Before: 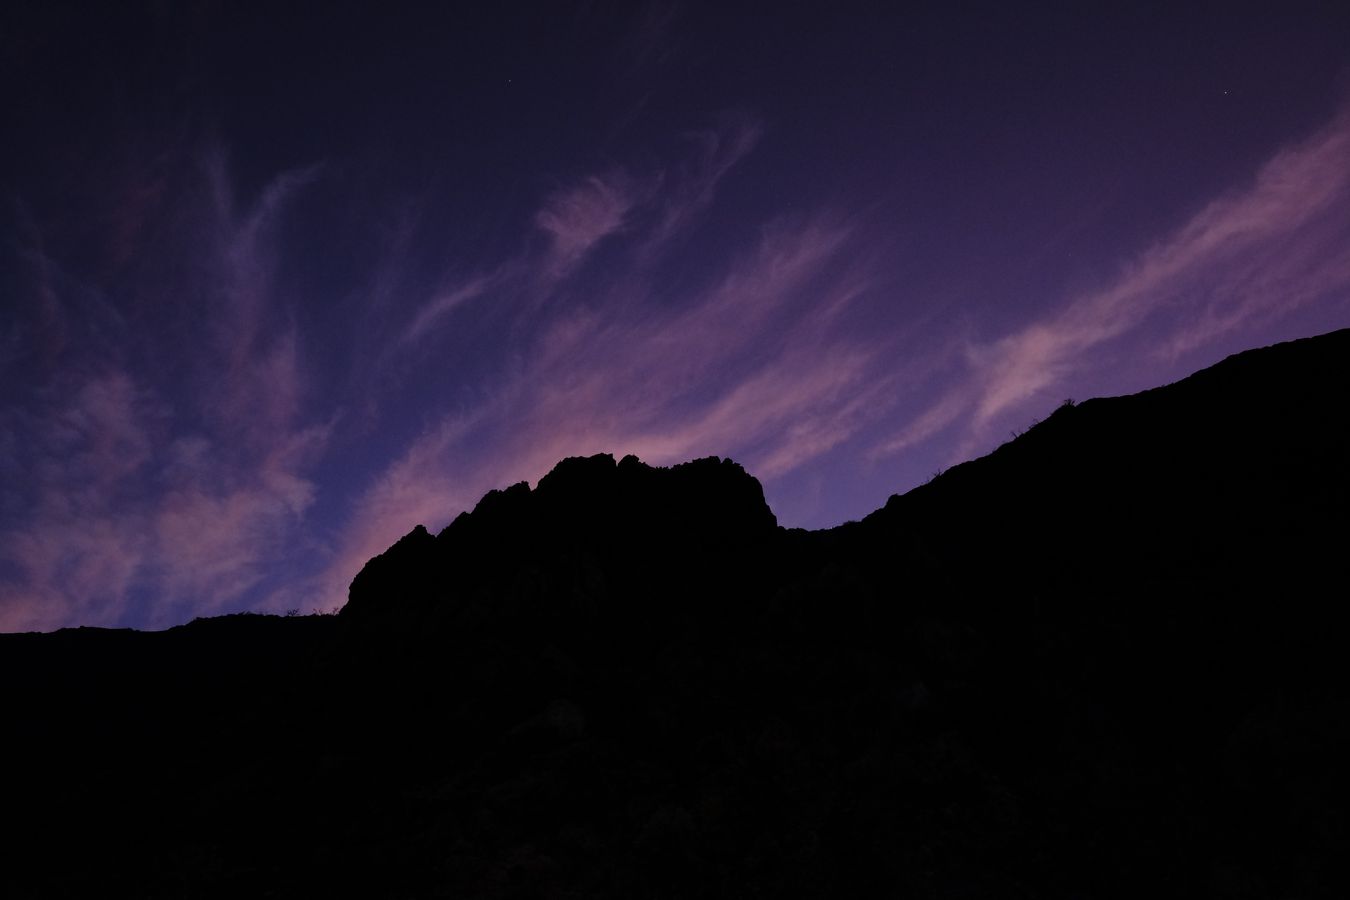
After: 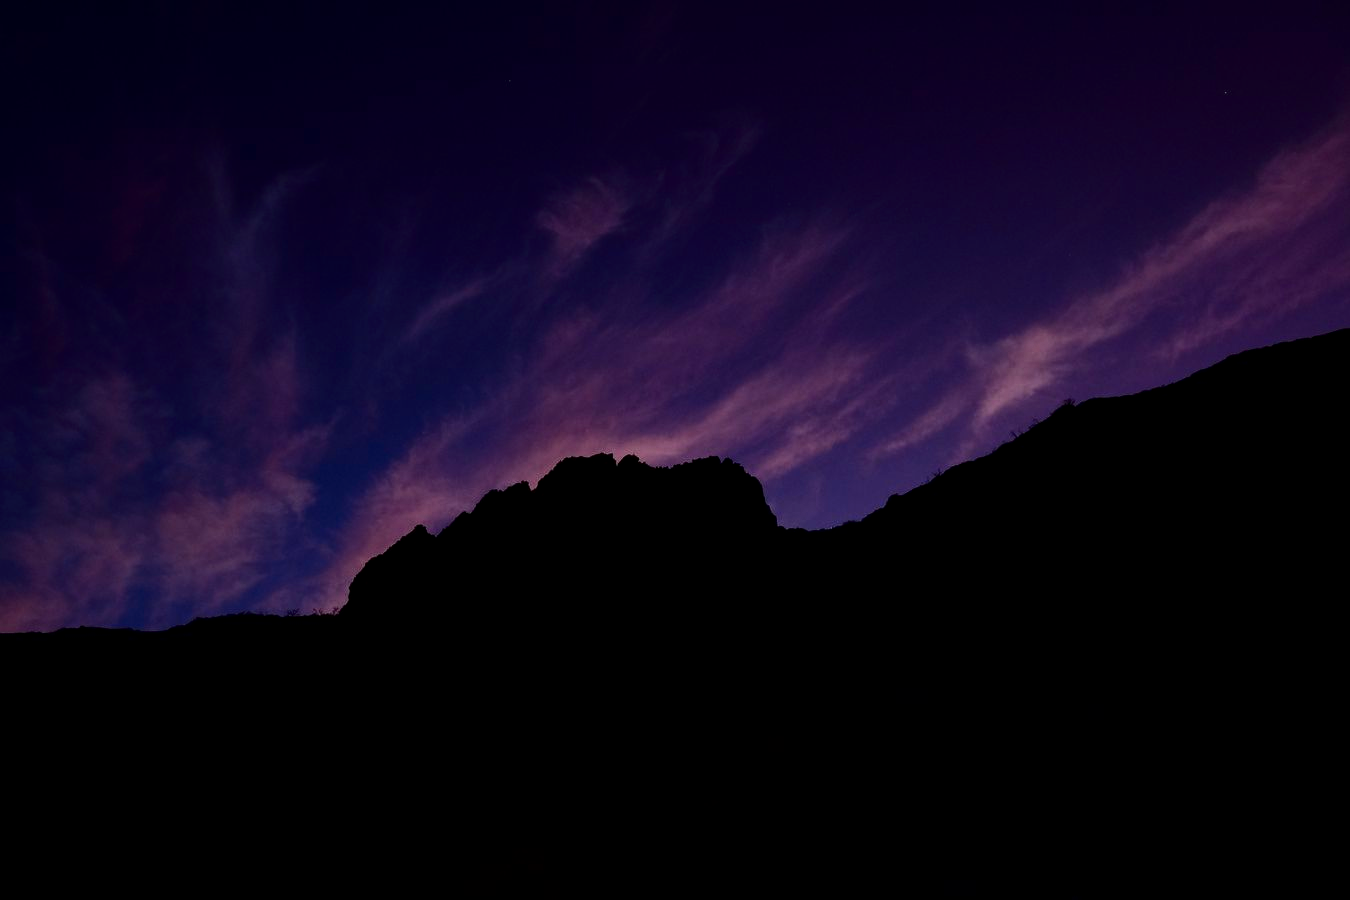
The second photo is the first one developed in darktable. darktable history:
local contrast: on, module defaults
contrast brightness saturation: contrast 0.221, brightness -0.19, saturation 0.232
